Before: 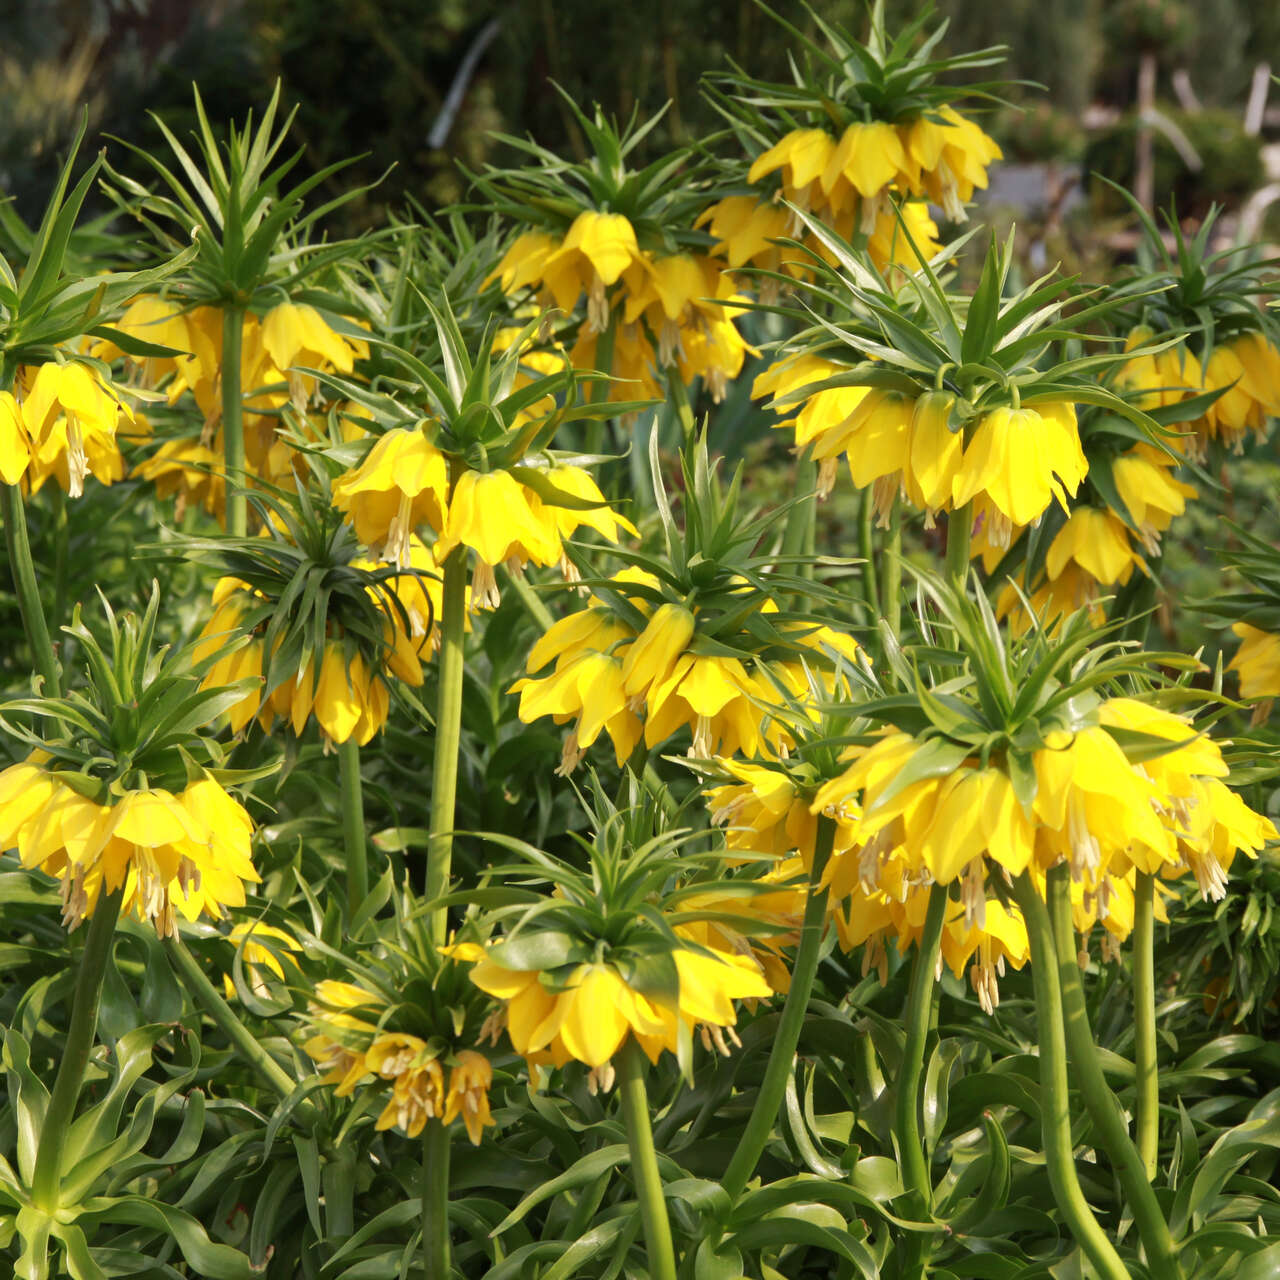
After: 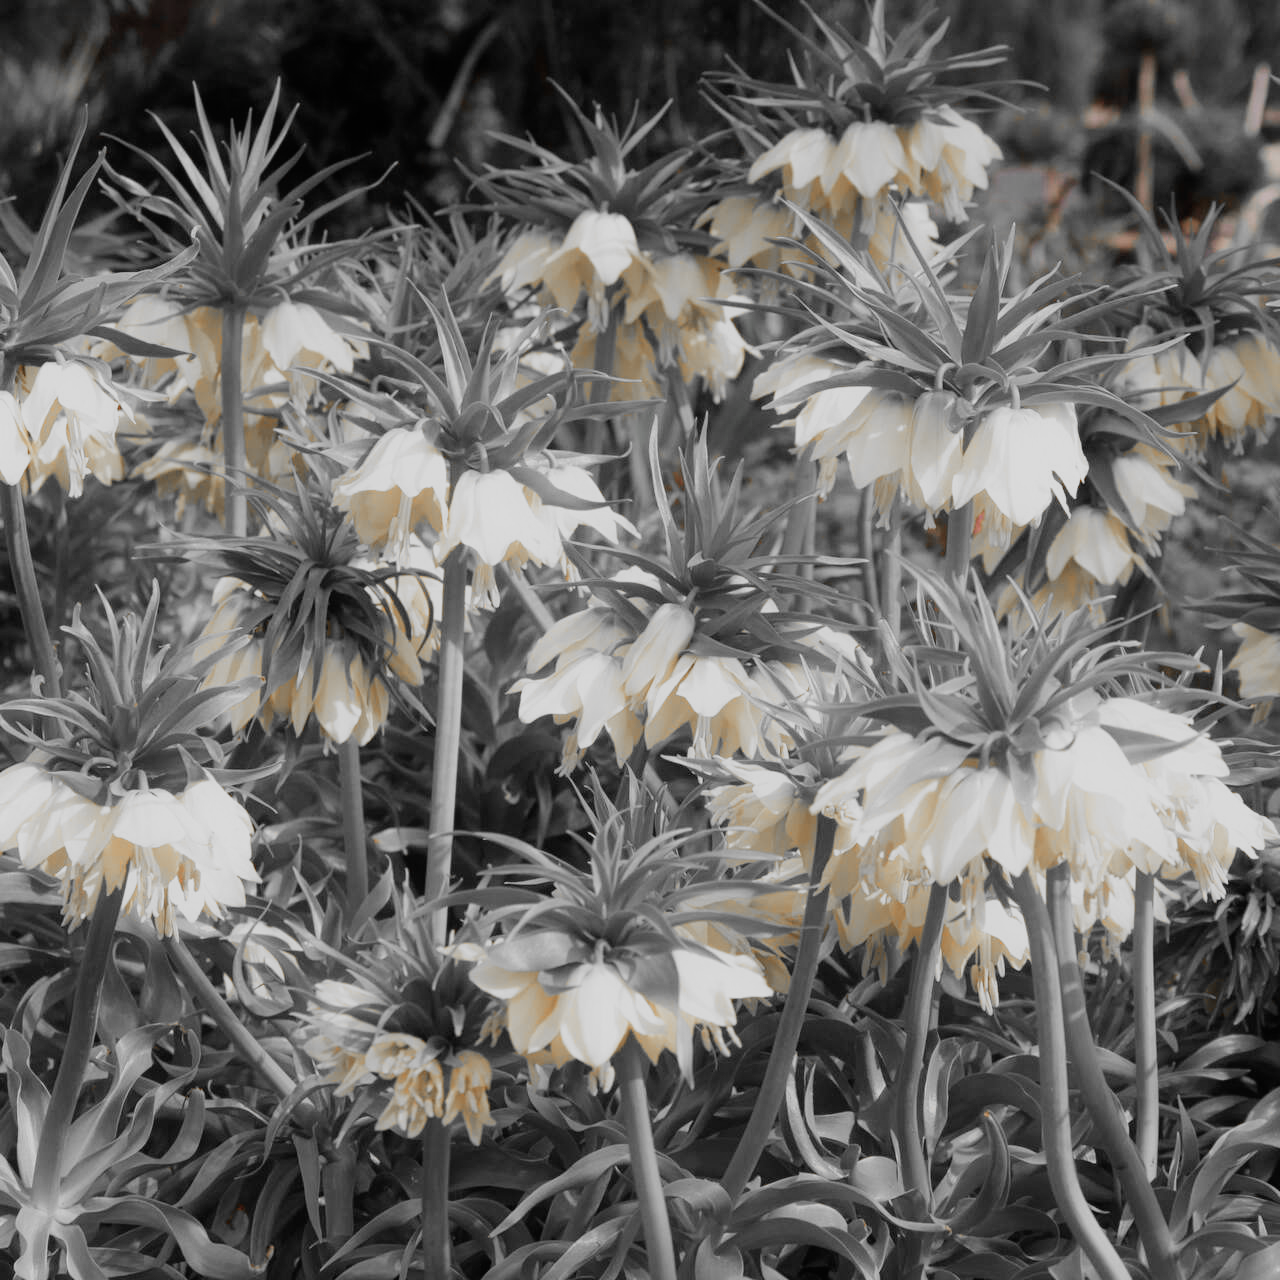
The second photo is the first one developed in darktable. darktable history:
white balance: emerald 1
filmic rgb: black relative exposure -7.65 EV, white relative exposure 4.56 EV, hardness 3.61, color science v6 (2022)
color zones: curves: ch0 [(0, 0.65) (0.096, 0.644) (0.221, 0.539) (0.429, 0.5) (0.571, 0.5) (0.714, 0.5) (0.857, 0.5) (1, 0.65)]; ch1 [(0, 0.5) (0.143, 0.5) (0.257, -0.002) (0.429, 0.04) (0.571, -0.001) (0.714, -0.015) (0.857, 0.024) (1, 0.5)]
contrast equalizer: y [[0.5, 0.486, 0.447, 0.446, 0.489, 0.5], [0.5 ×6], [0.5 ×6], [0 ×6], [0 ×6]]
